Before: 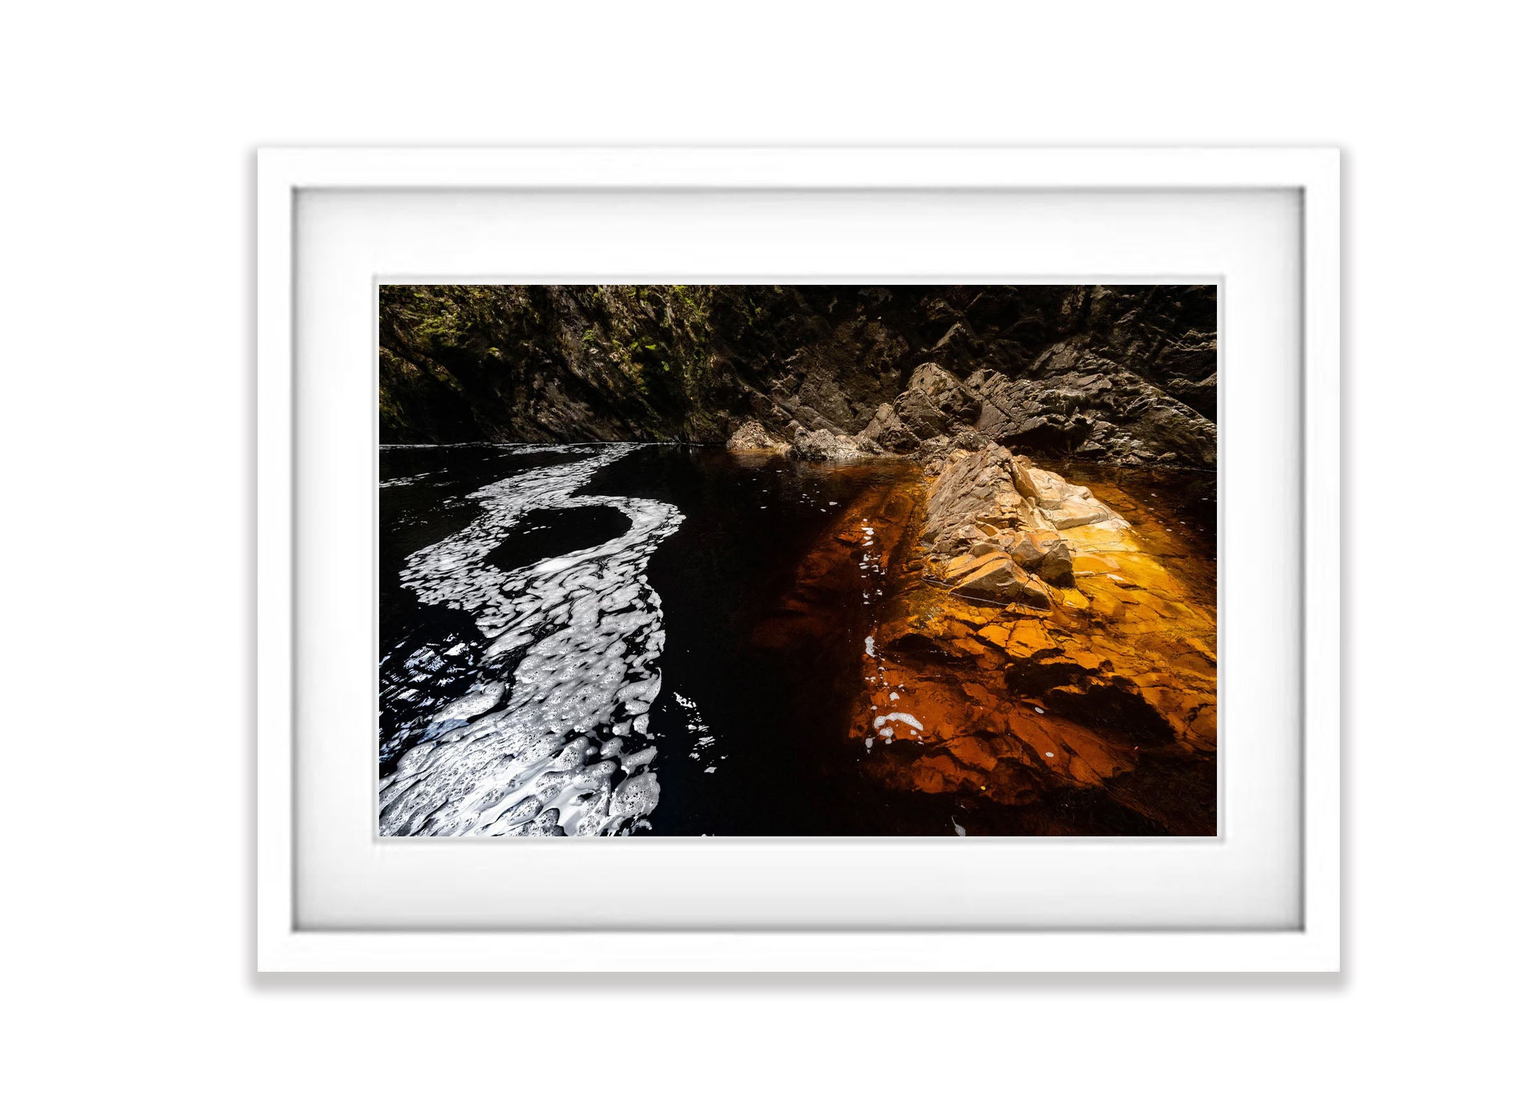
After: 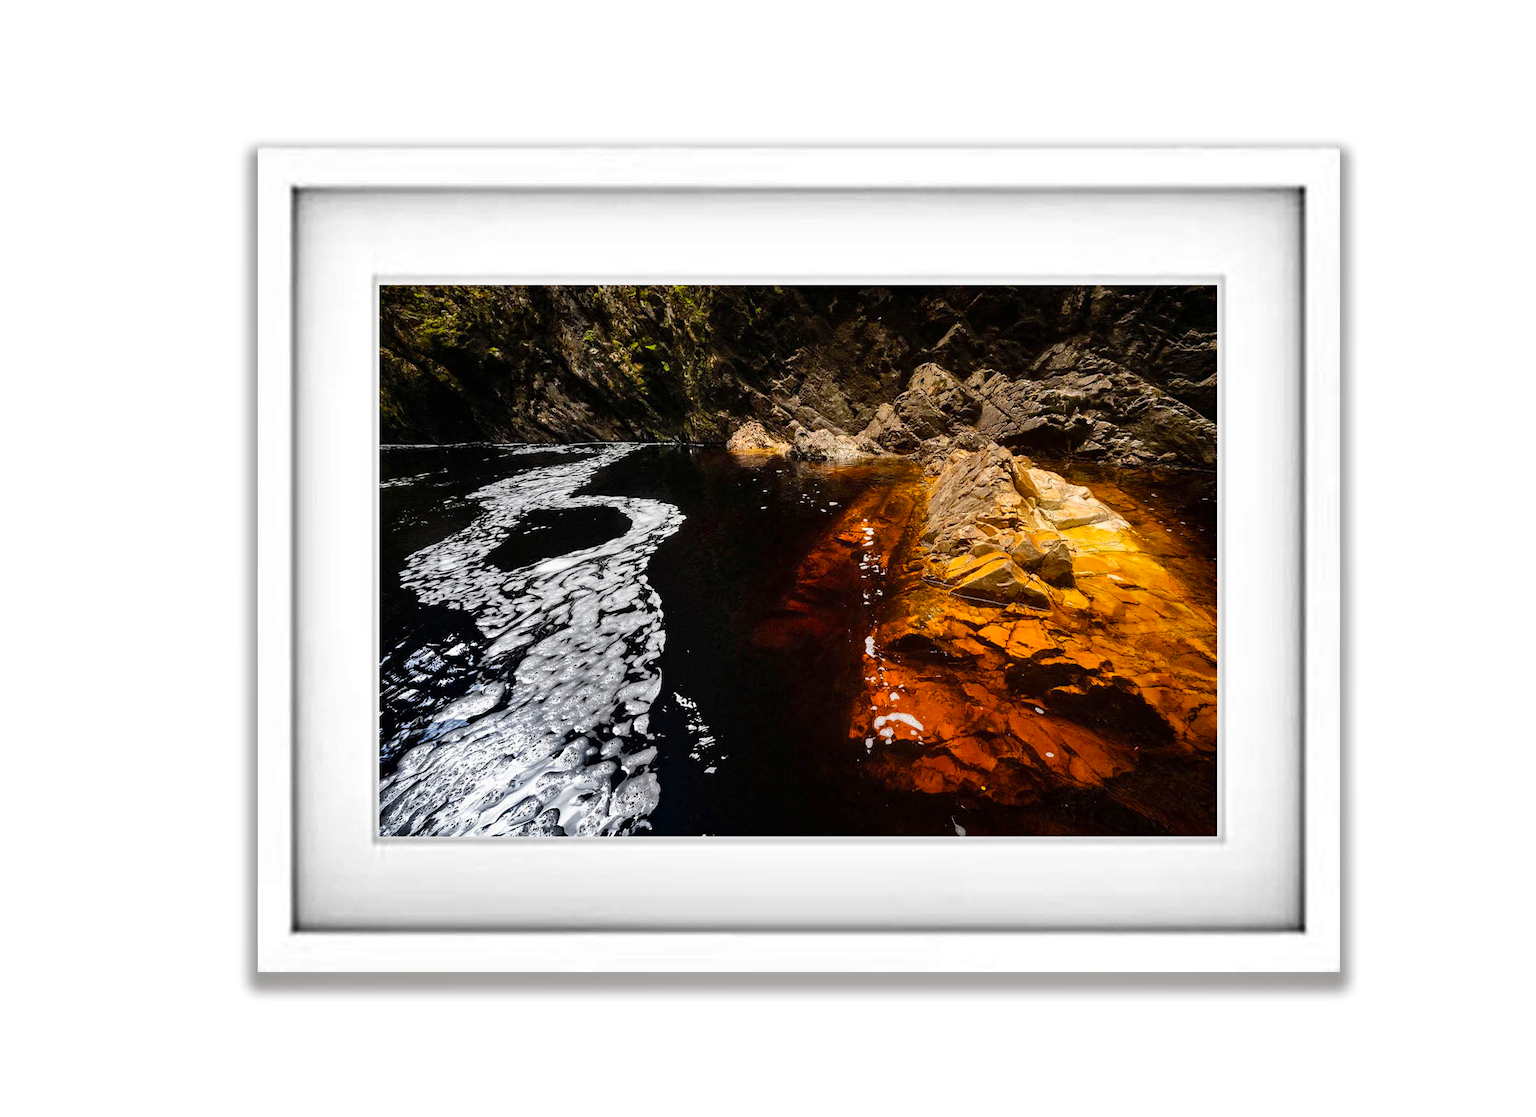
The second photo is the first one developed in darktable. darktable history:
shadows and highlights: low approximation 0.01, soften with gaussian
color balance: output saturation 120%
